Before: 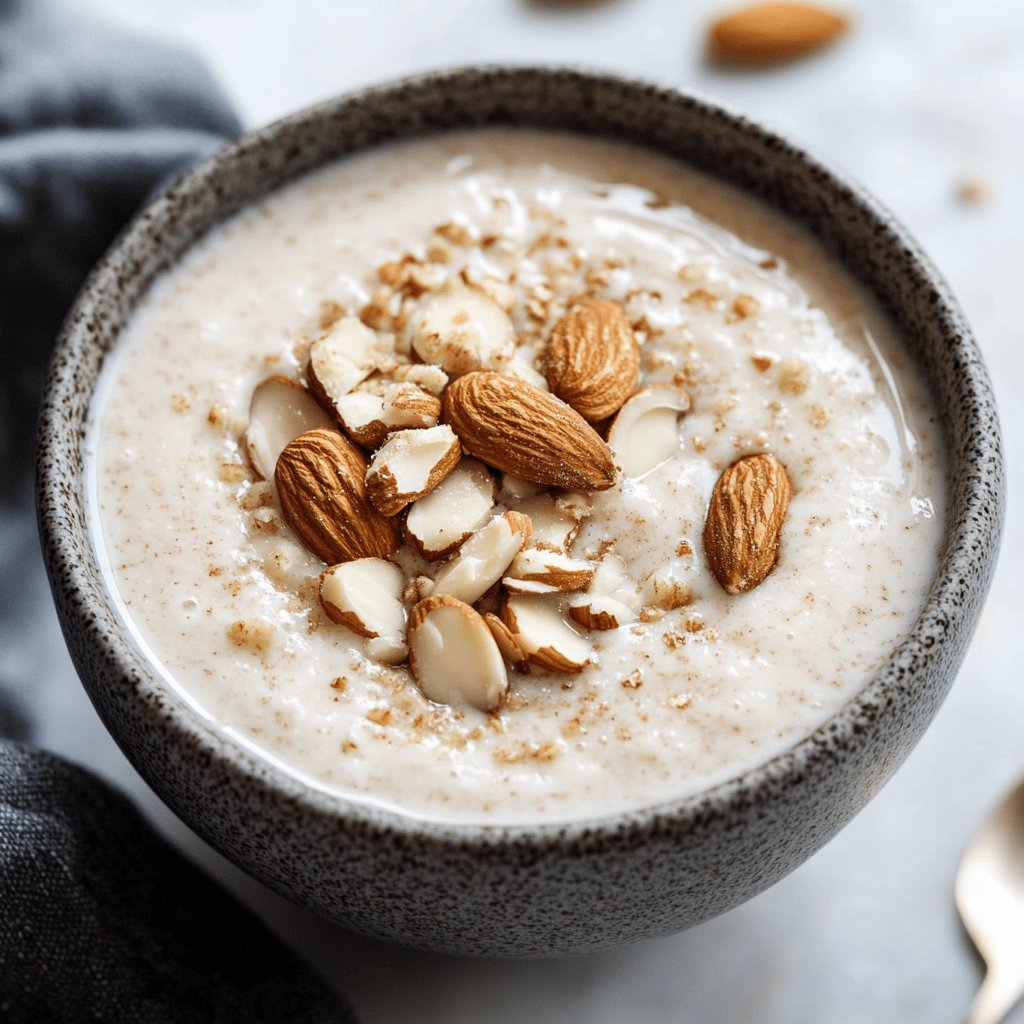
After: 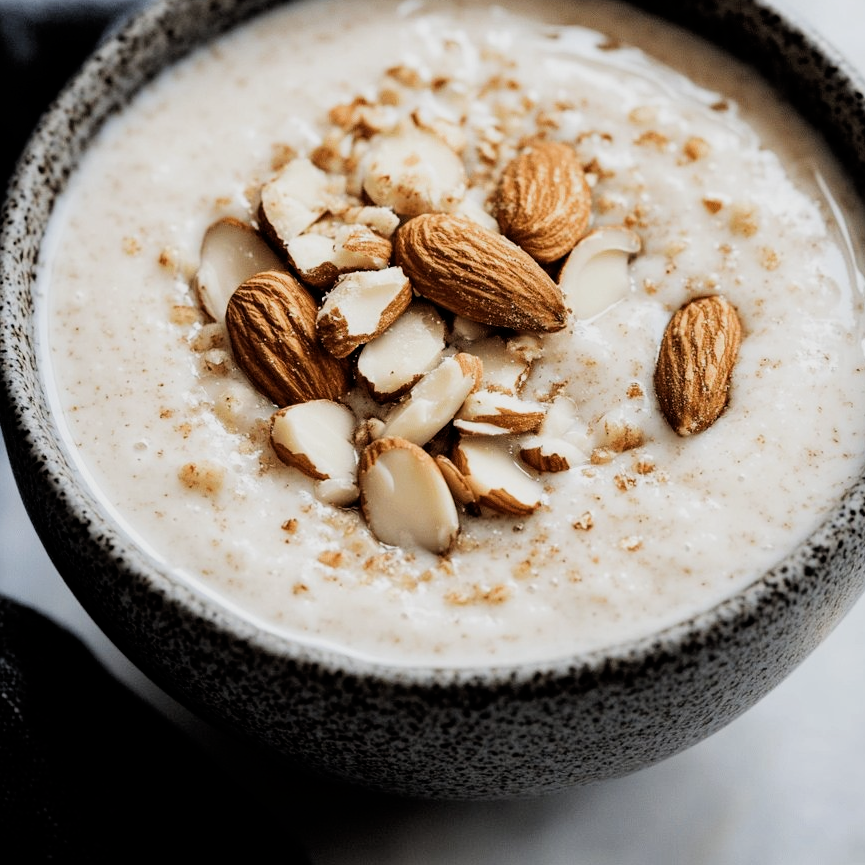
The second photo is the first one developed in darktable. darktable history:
crop and rotate: left 4.842%, top 15.51%, right 10.668%
filmic rgb: black relative exposure -5 EV, white relative exposure 3.5 EV, hardness 3.19, contrast 1.2, highlights saturation mix -50%
